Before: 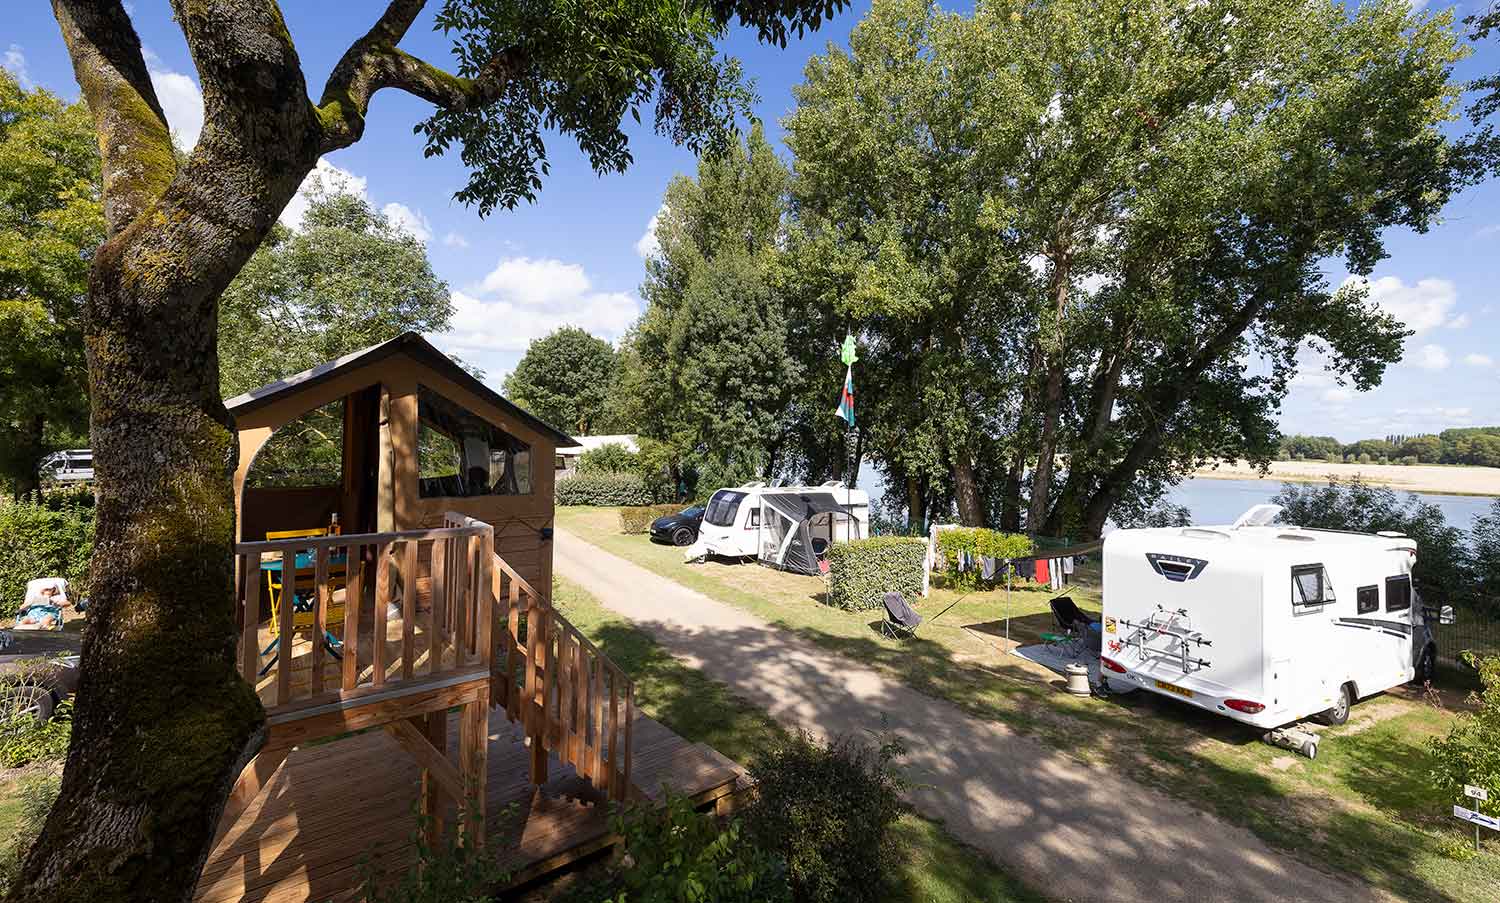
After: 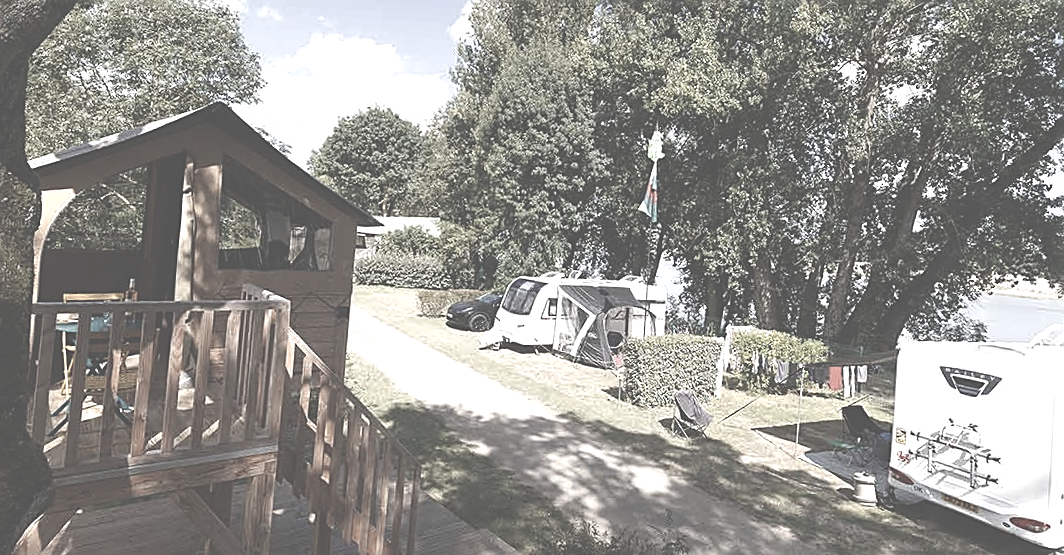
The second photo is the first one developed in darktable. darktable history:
color balance rgb: perceptual saturation grading › global saturation 20%, perceptual saturation grading › highlights -25%, perceptual saturation grading › shadows 50%
crop and rotate: angle -3.37°, left 9.79%, top 20.73%, right 12.42%, bottom 11.82%
exposure: black level correction -0.071, exposure 0.5 EV, compensate highlight preservation false
sharpen: amount 0.55
color correction: saturation 0.3
